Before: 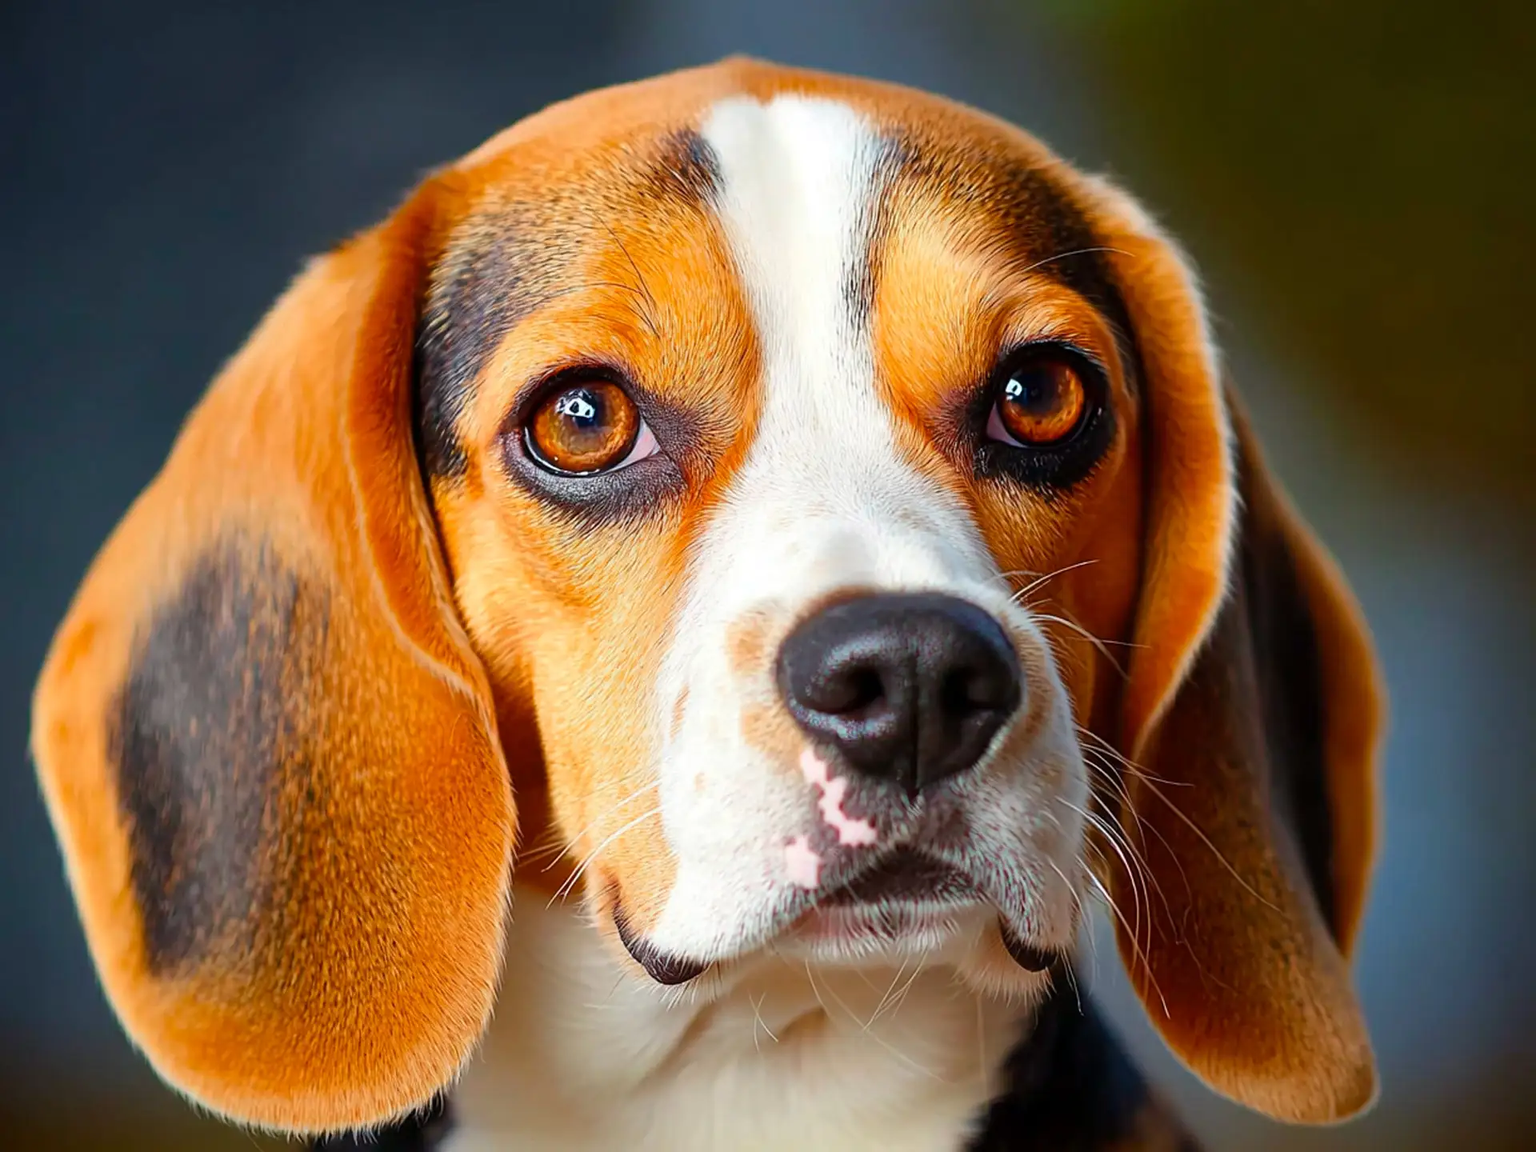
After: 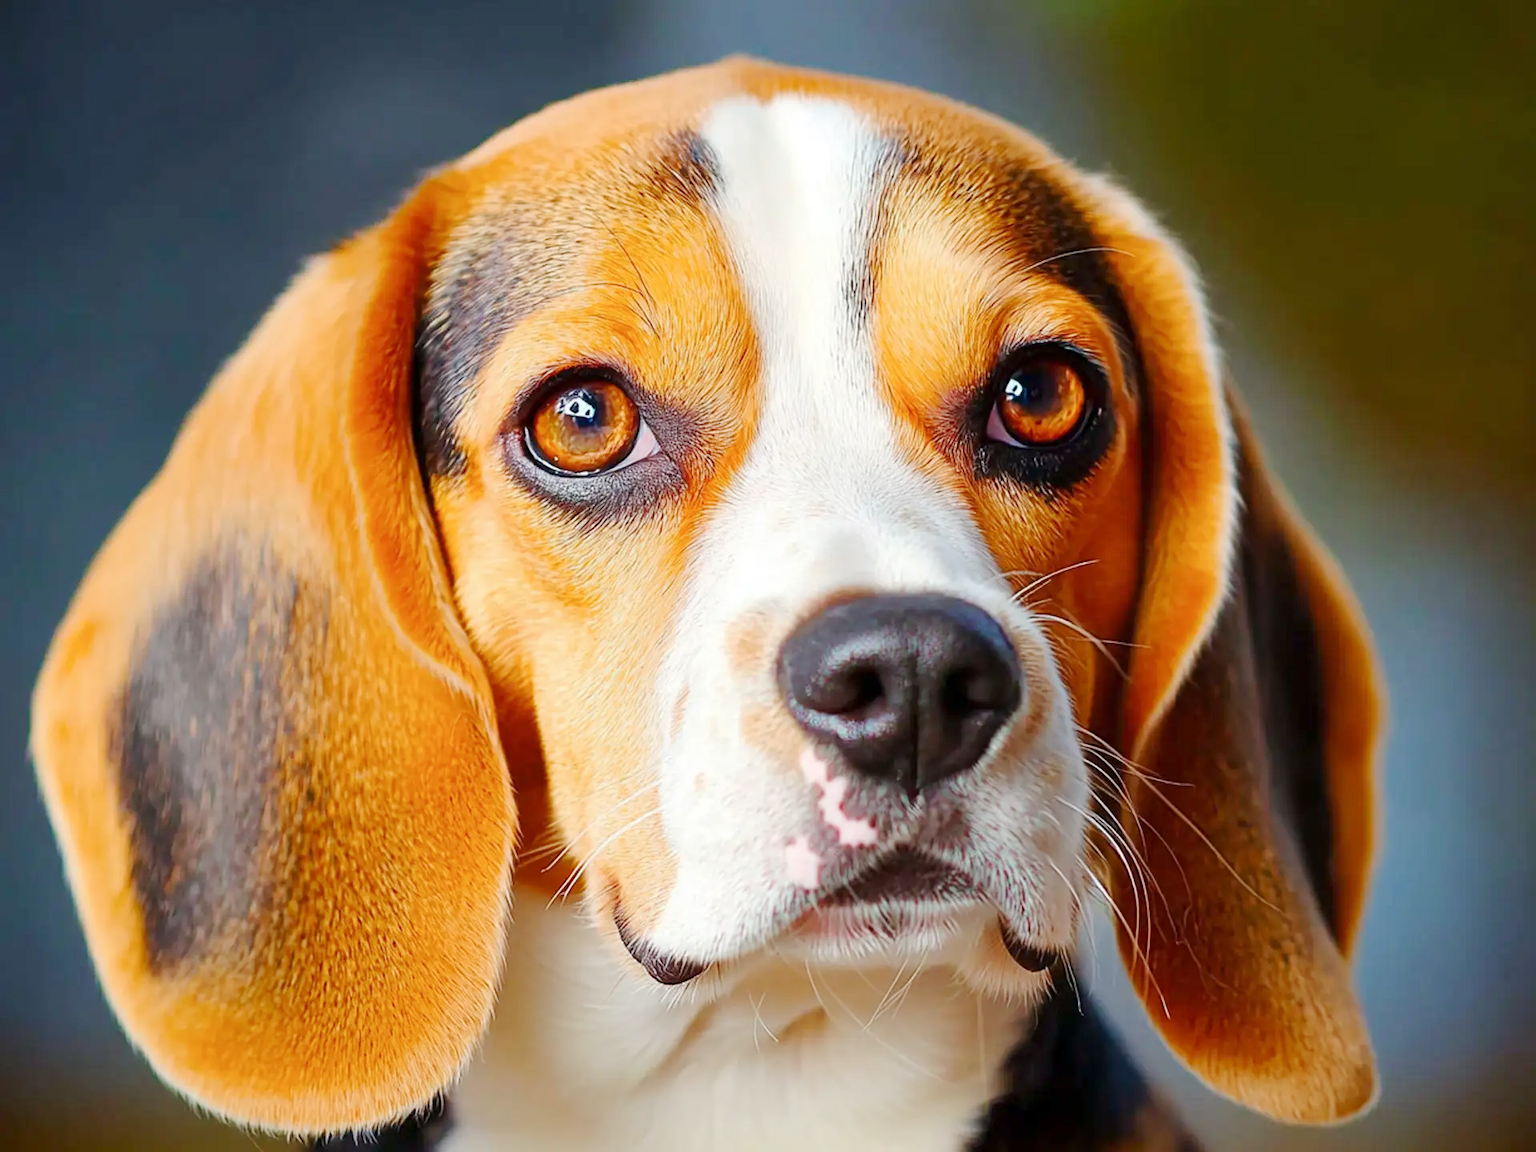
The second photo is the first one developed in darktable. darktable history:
base curve: curves: ch0 [(0, 0) (0.158, 0.273) (0.879, 0.895) (1, 1)], preserve colors none
